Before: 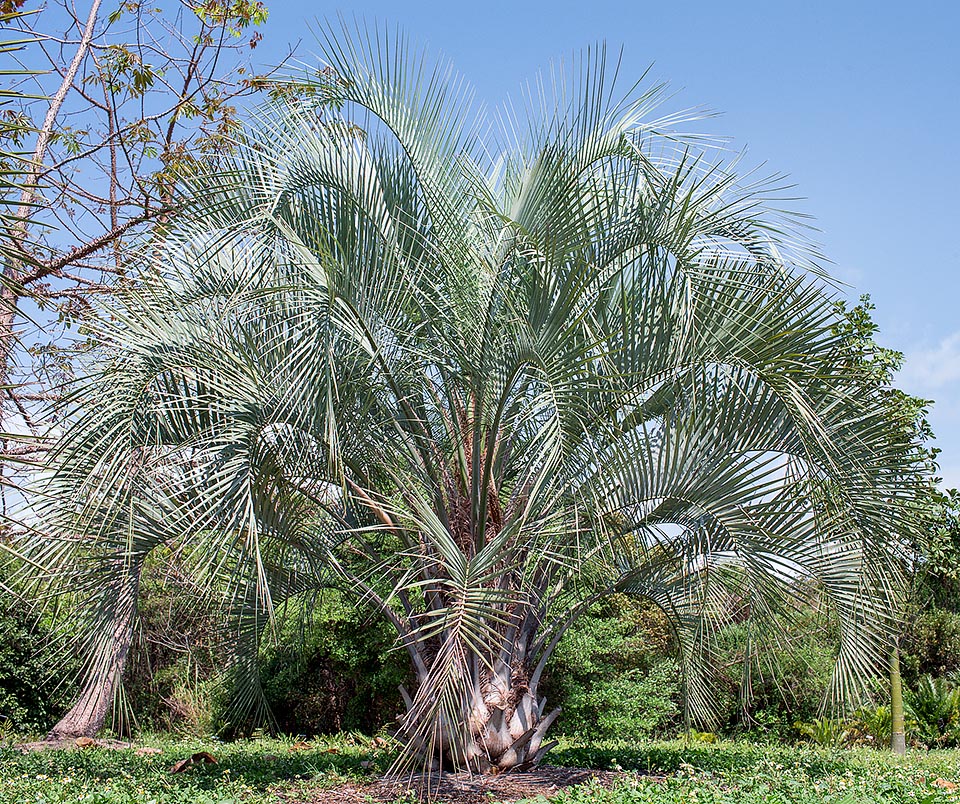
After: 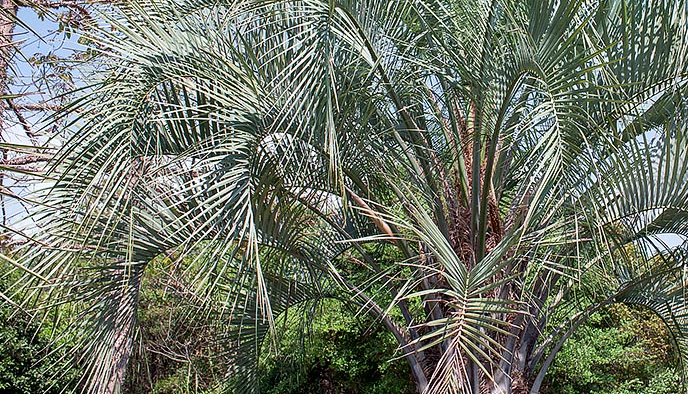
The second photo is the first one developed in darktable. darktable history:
tone equalizer: edges refinement/feathering 500, mask exposure compensation -1.57 EV, preserve details no
crop: top 36.177%, right 28.296%, bottom 14.78%
